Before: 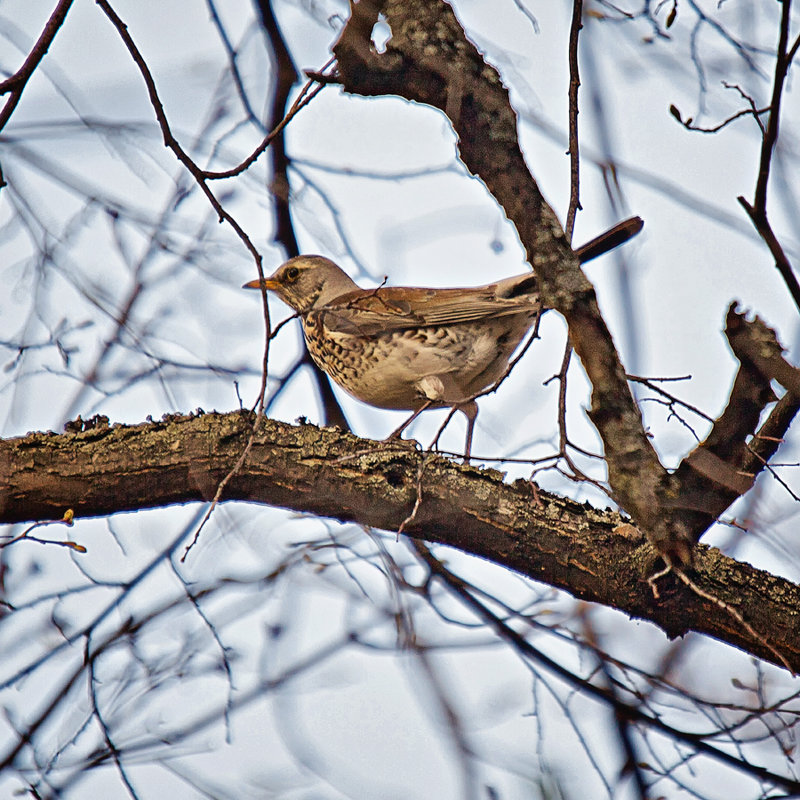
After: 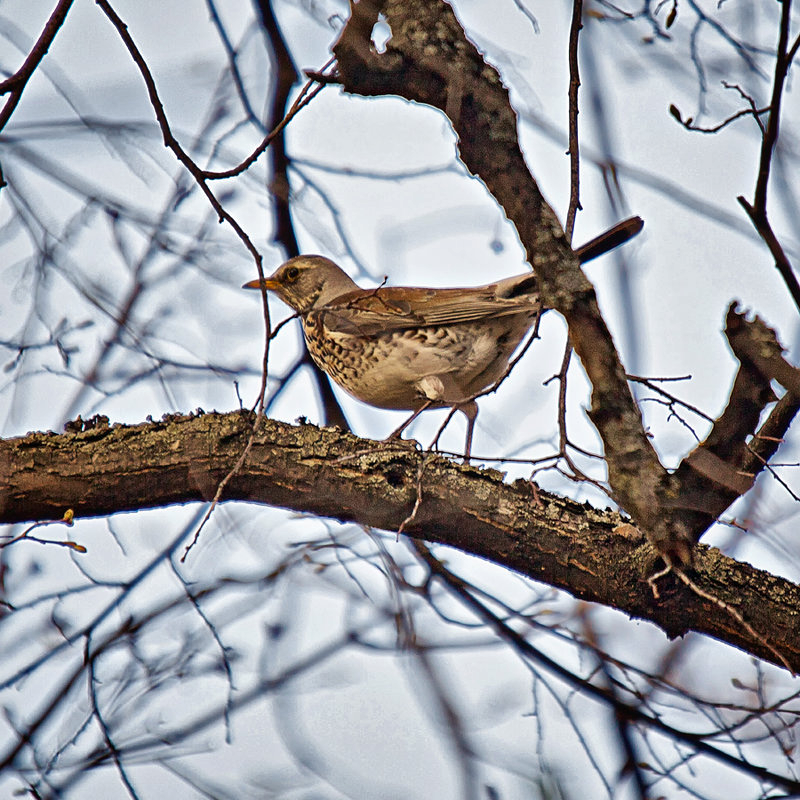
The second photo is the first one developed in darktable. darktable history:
local contrast: mode bilateral grid, contrast 21, coarseness 49, detail 120%, midtone range 0.2
shadows and highlights: low approximation 0.01, soften with gaussian
